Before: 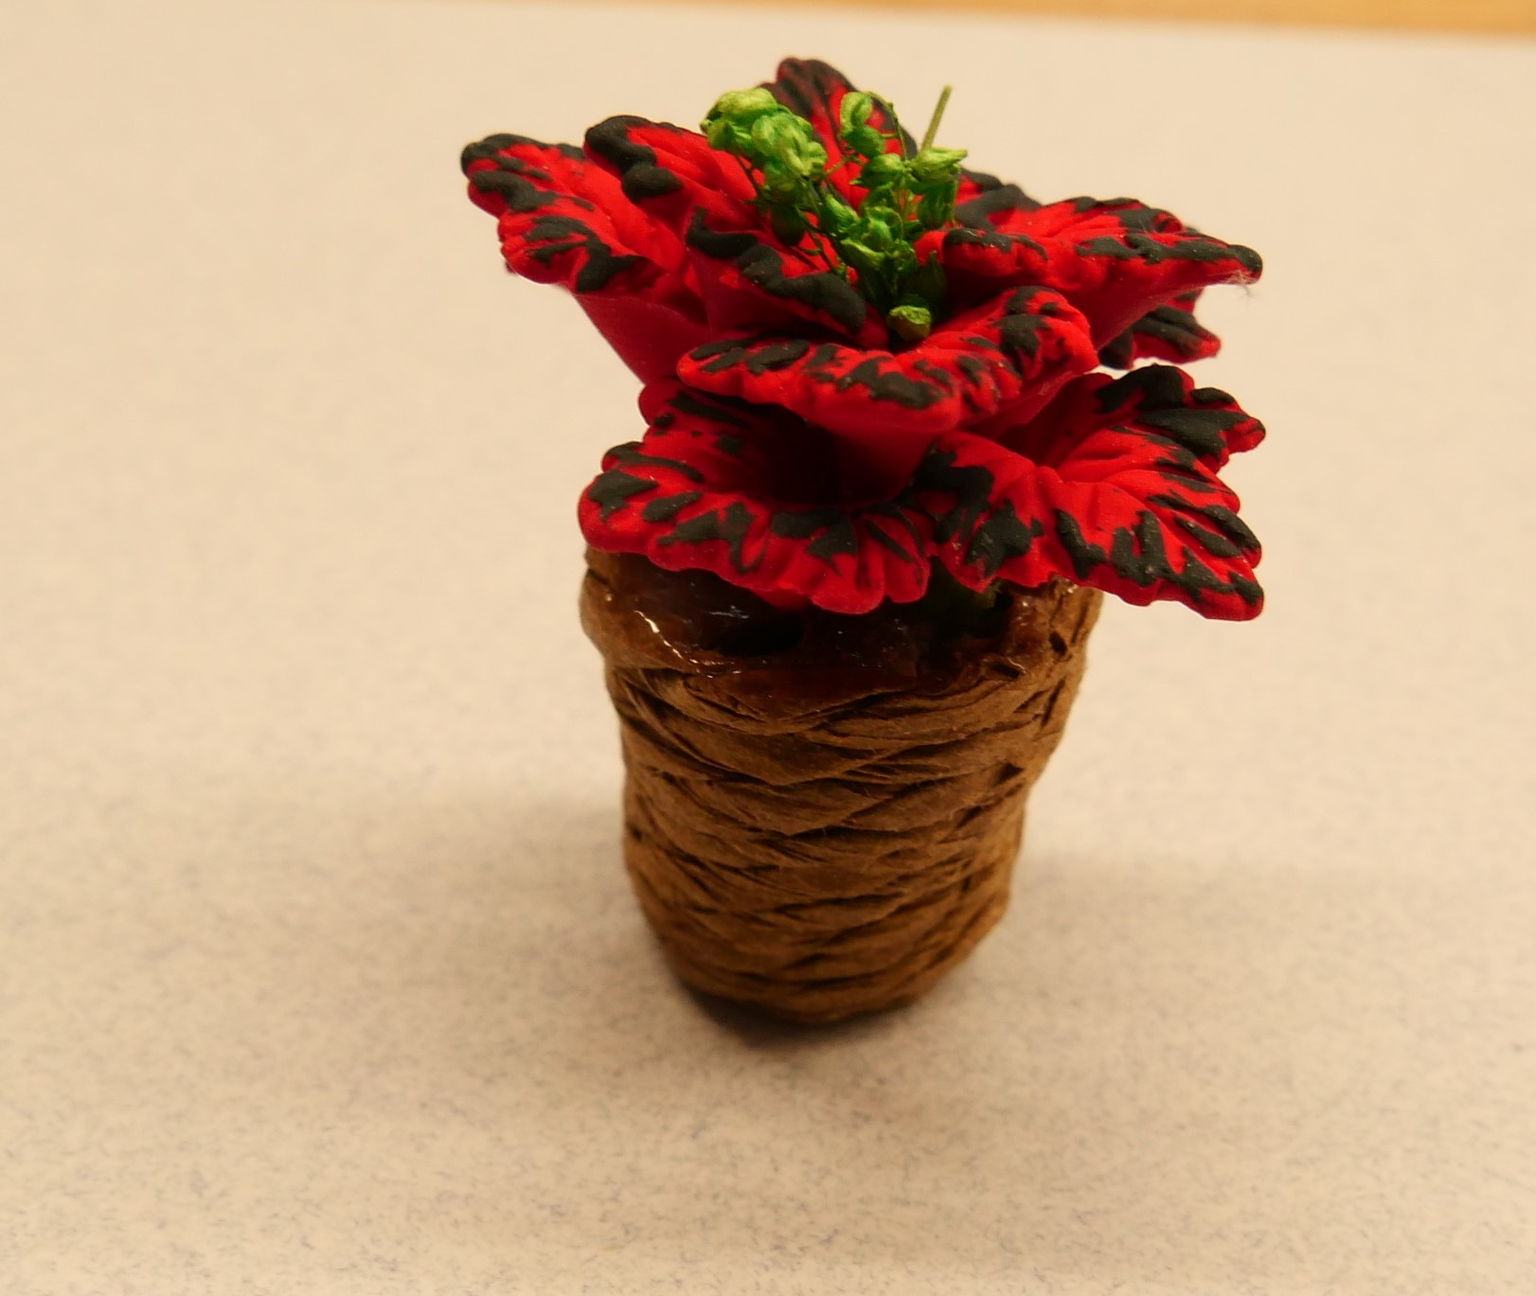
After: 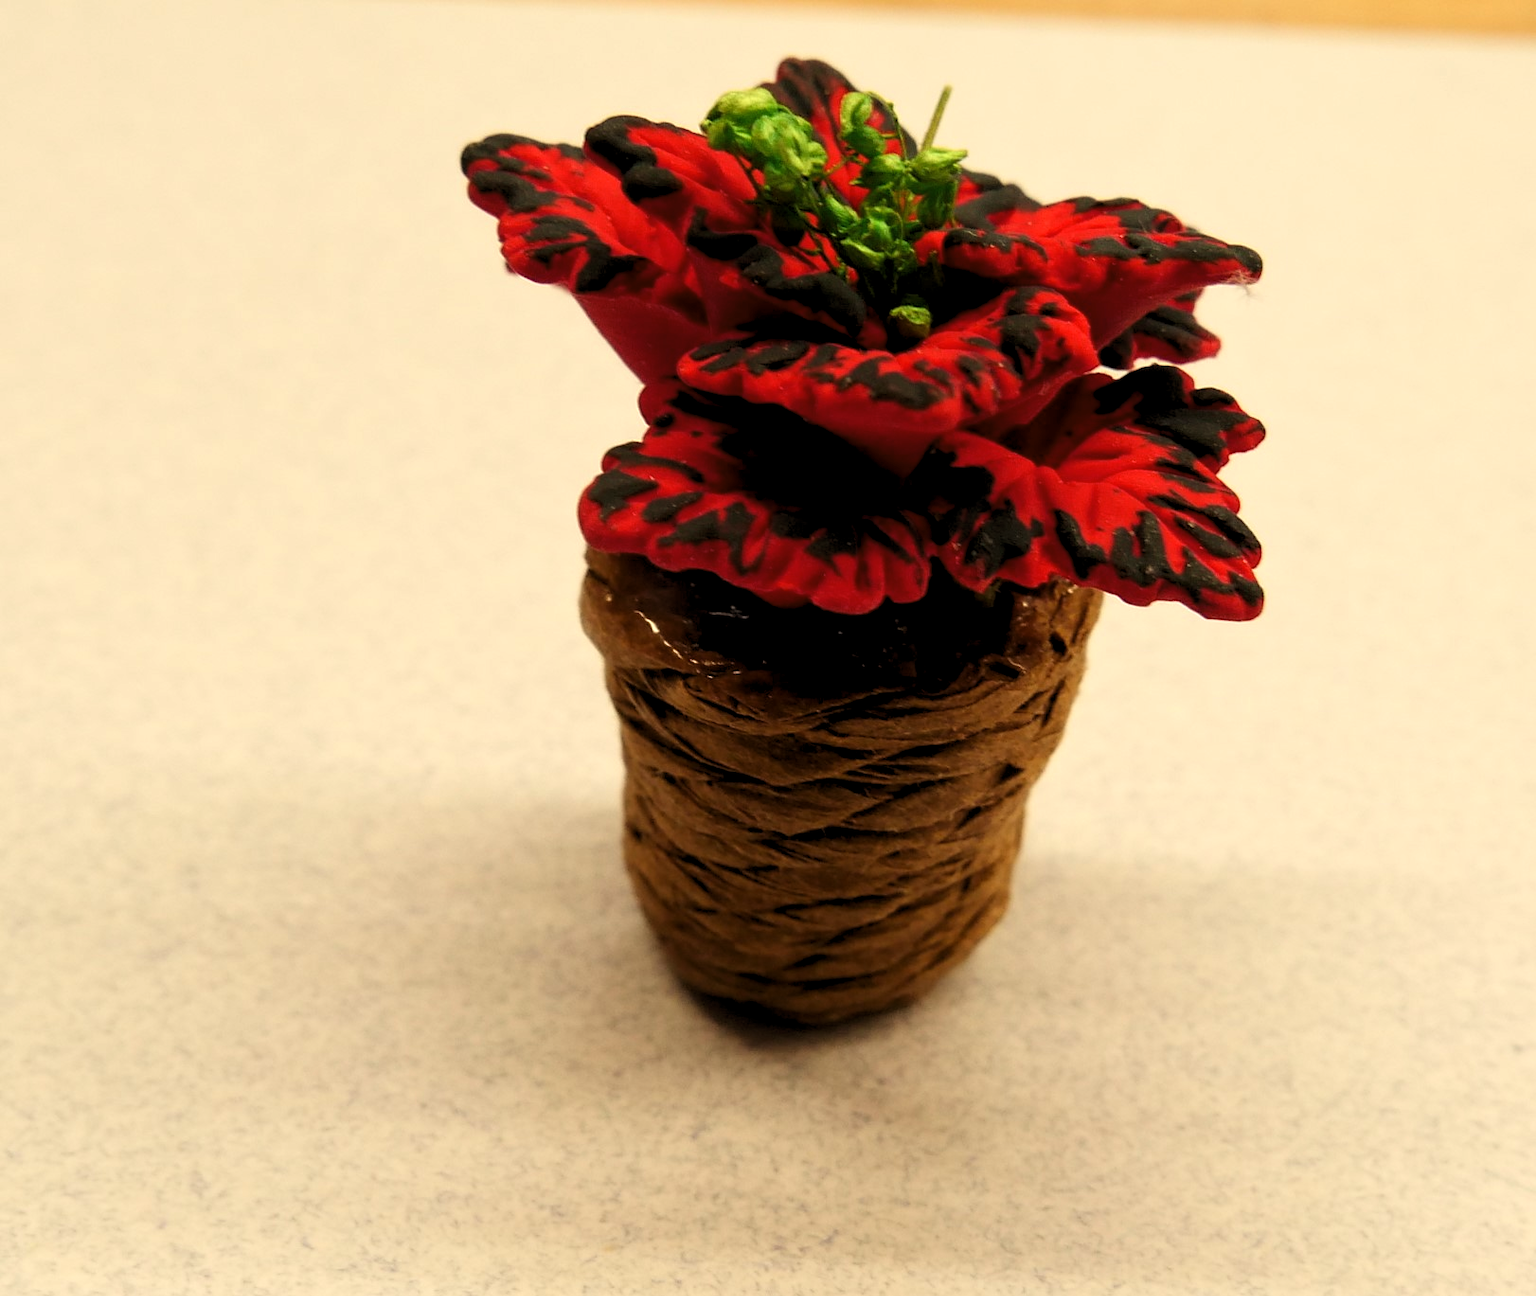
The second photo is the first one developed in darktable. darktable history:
tone equalizer: on, module defaults
color correction: highlights a* -2.5, highlights b* 2.27
levels: levels [0.062, 0.494, 0.925]
